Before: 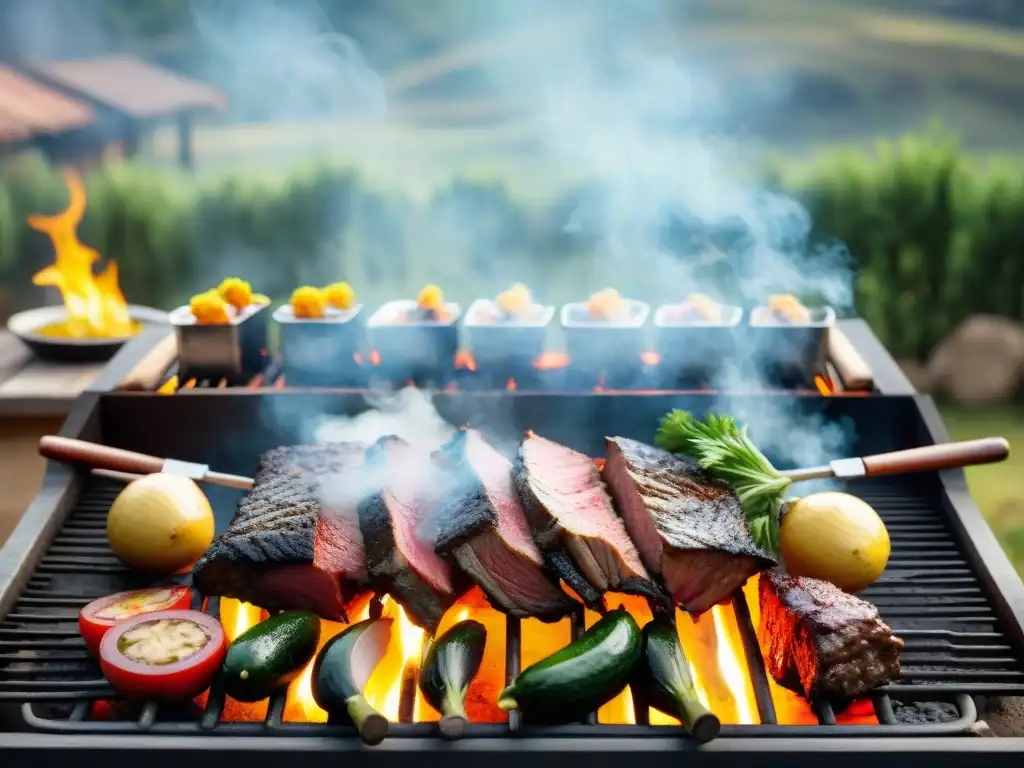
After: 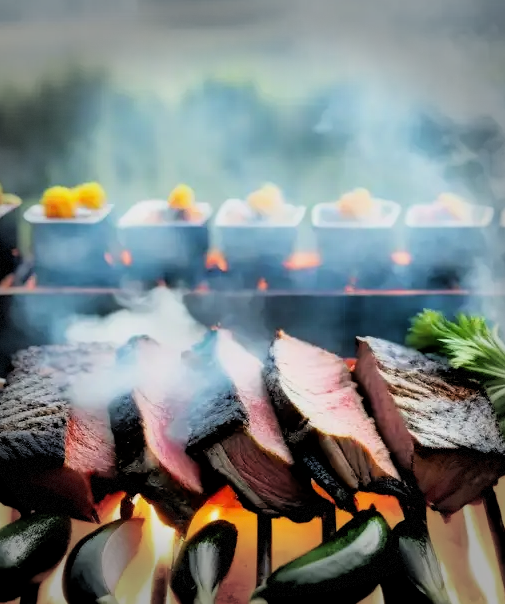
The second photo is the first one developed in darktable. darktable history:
vignetting: fall-off start 68.66%, fall-off radius 28.91%, width/height ratio 0.987, shape 0.852, dithering 8-bit output
crop and rotate: angle 0.013°, left 24.404%, top 13.042%, right 26.171%, bottom 8.16%
filmic rgb: black relative exposure -3.94 EV, white relative exposure 3.16 EV, hardness 2.87, iterations of high-quality reconstruction 0
